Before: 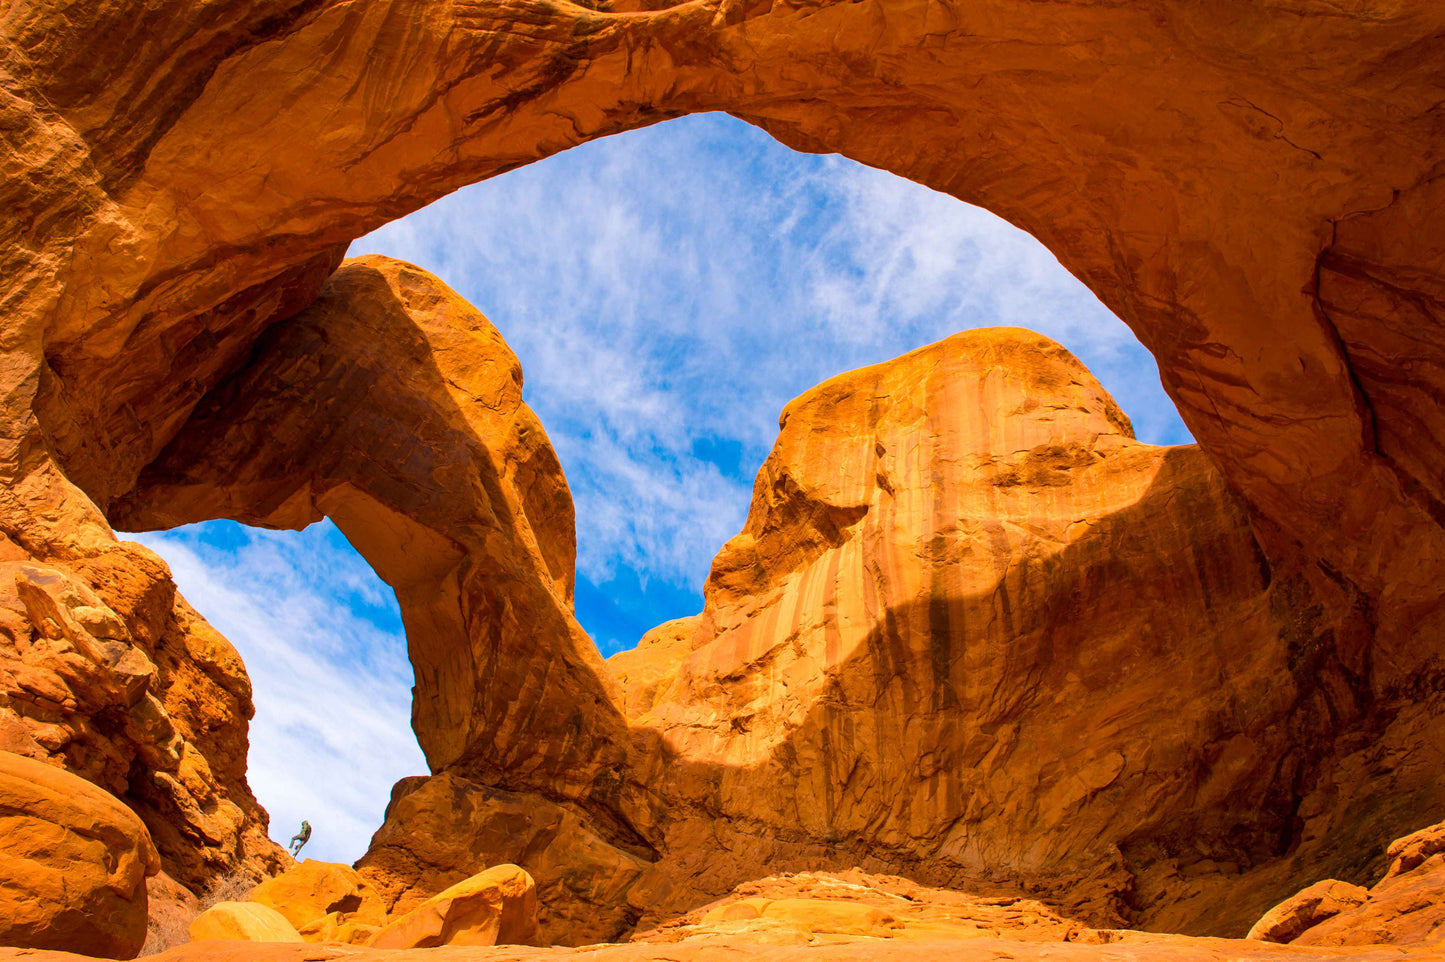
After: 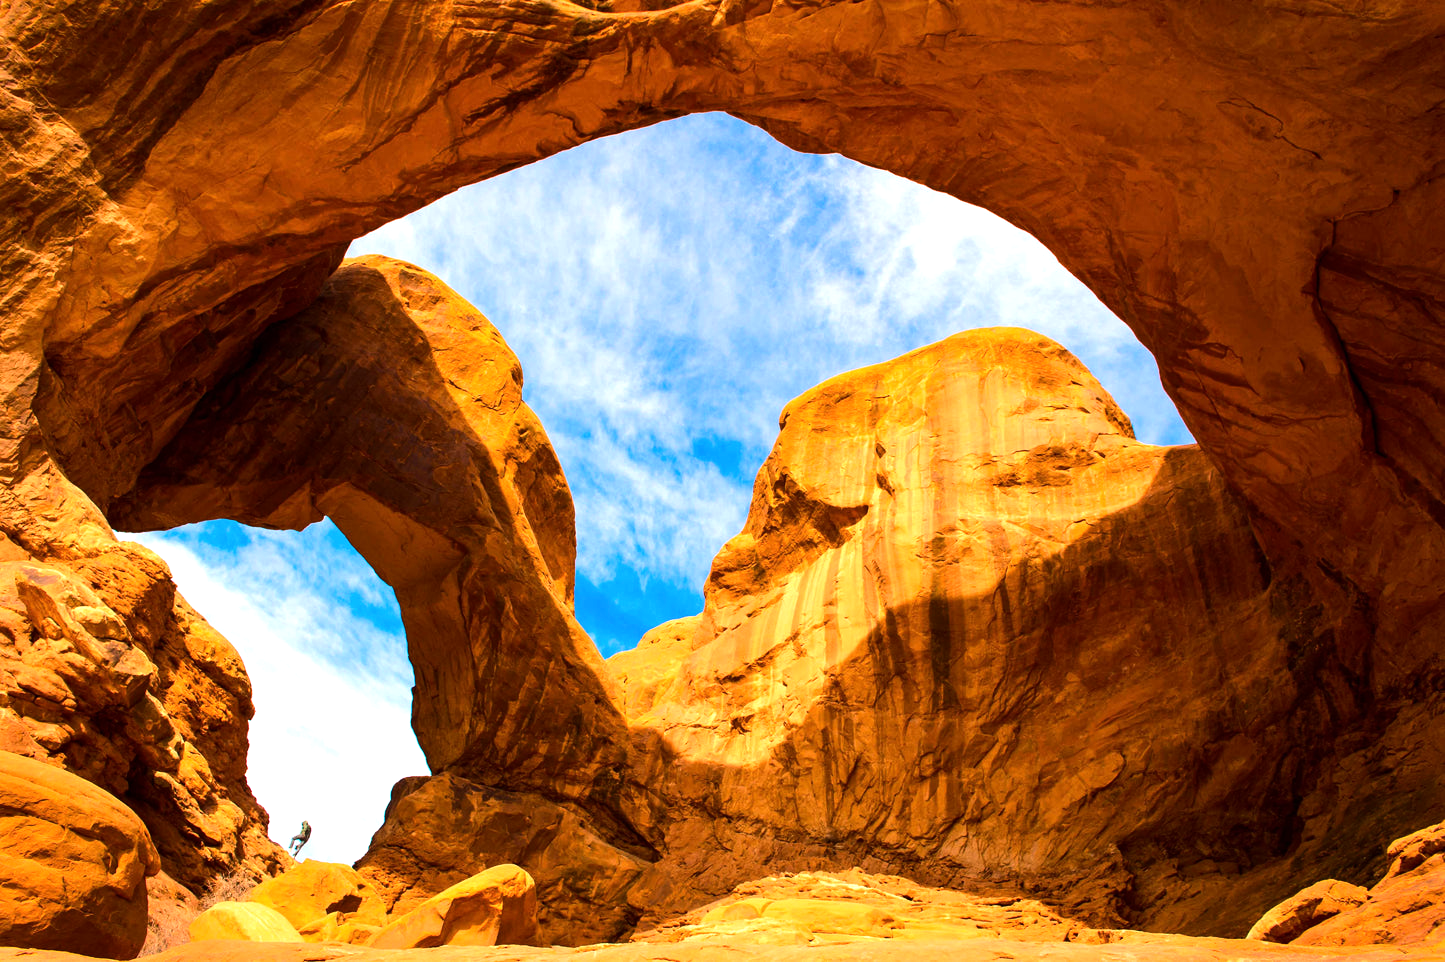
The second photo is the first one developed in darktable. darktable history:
contrast brightness saturation: contrast 0.05
tone equalizer: -8 EV -0.75 EV, -7 EV -0.7 EV, -6 EV -0.6 EV, -5 EV -0.4 EV, -3 EV 0.4 EV, -2 EV 0.6 EV, -1 EV 0.7 EV, +0 EV 0.75 EV, edges refinement/feathering 500, mask exposure compensation -1.57 EV, preserve details no
